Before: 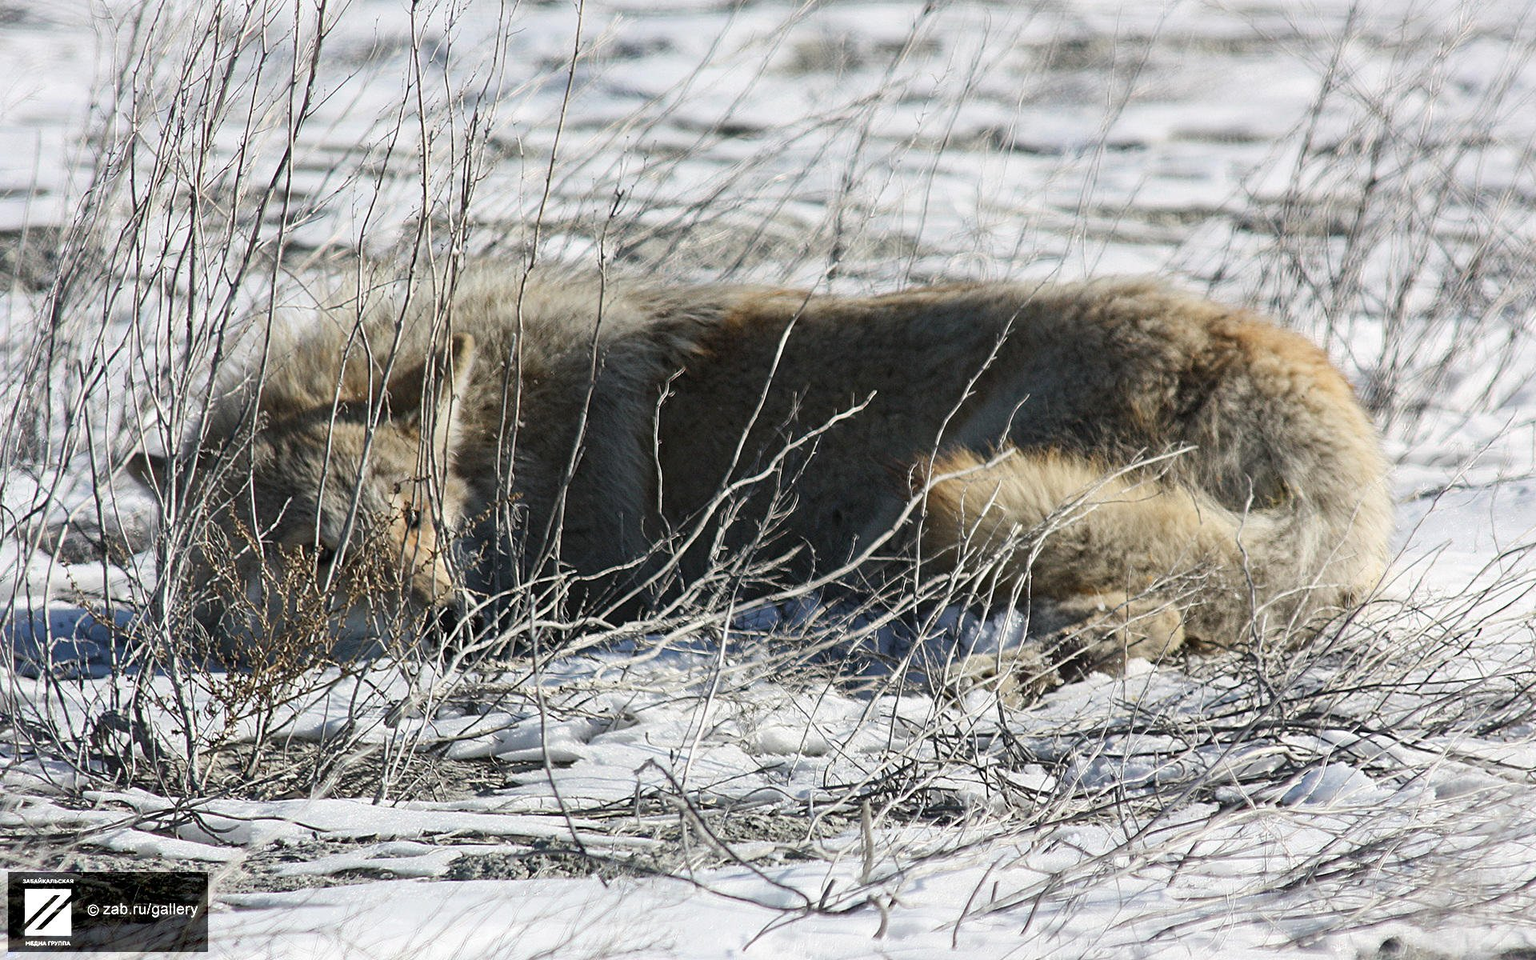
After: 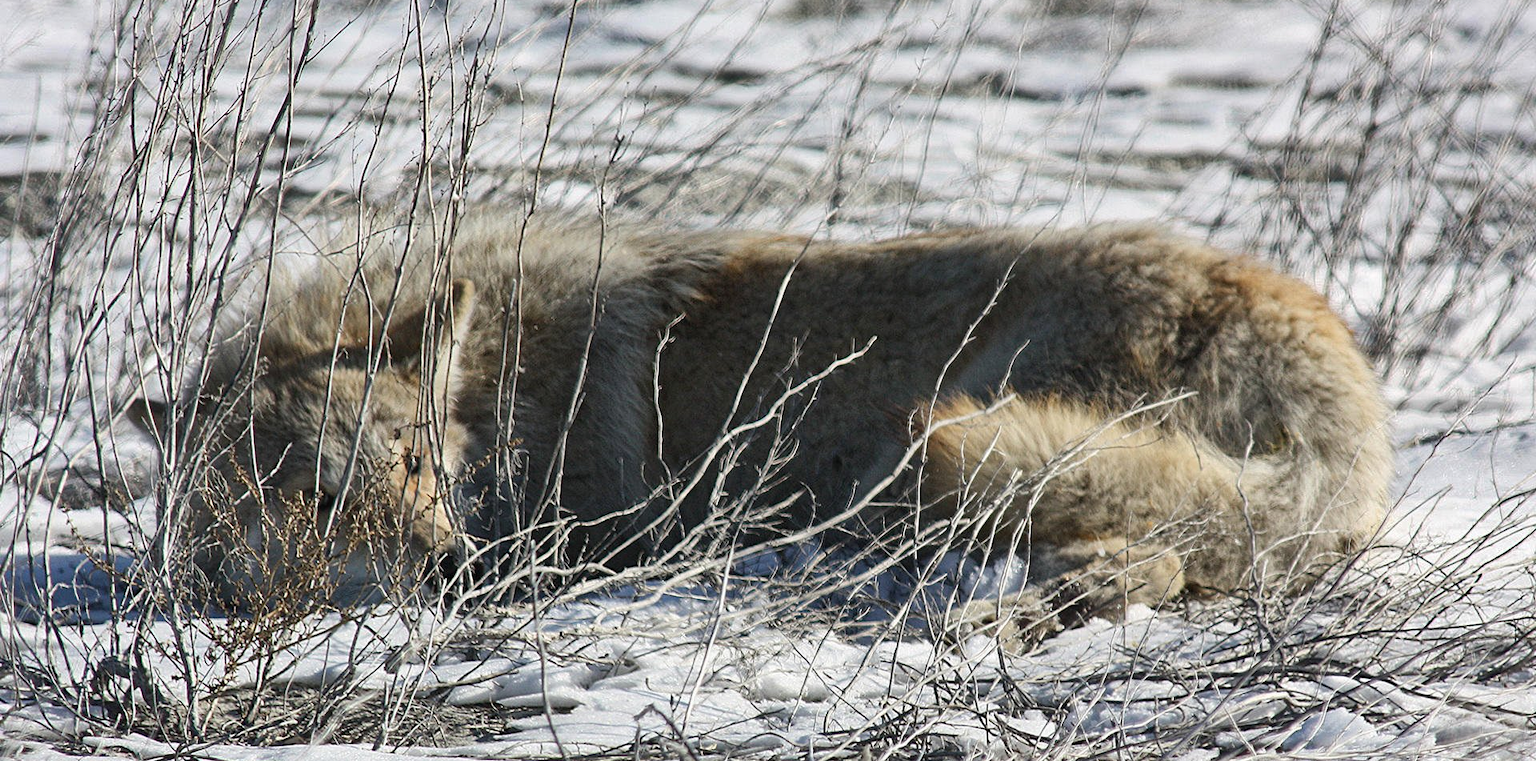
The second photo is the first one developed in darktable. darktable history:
crop and rotate: top 5.667%, bottom 14.937%
shadows and highlights: low approximation 0.01, soften with gaussian
